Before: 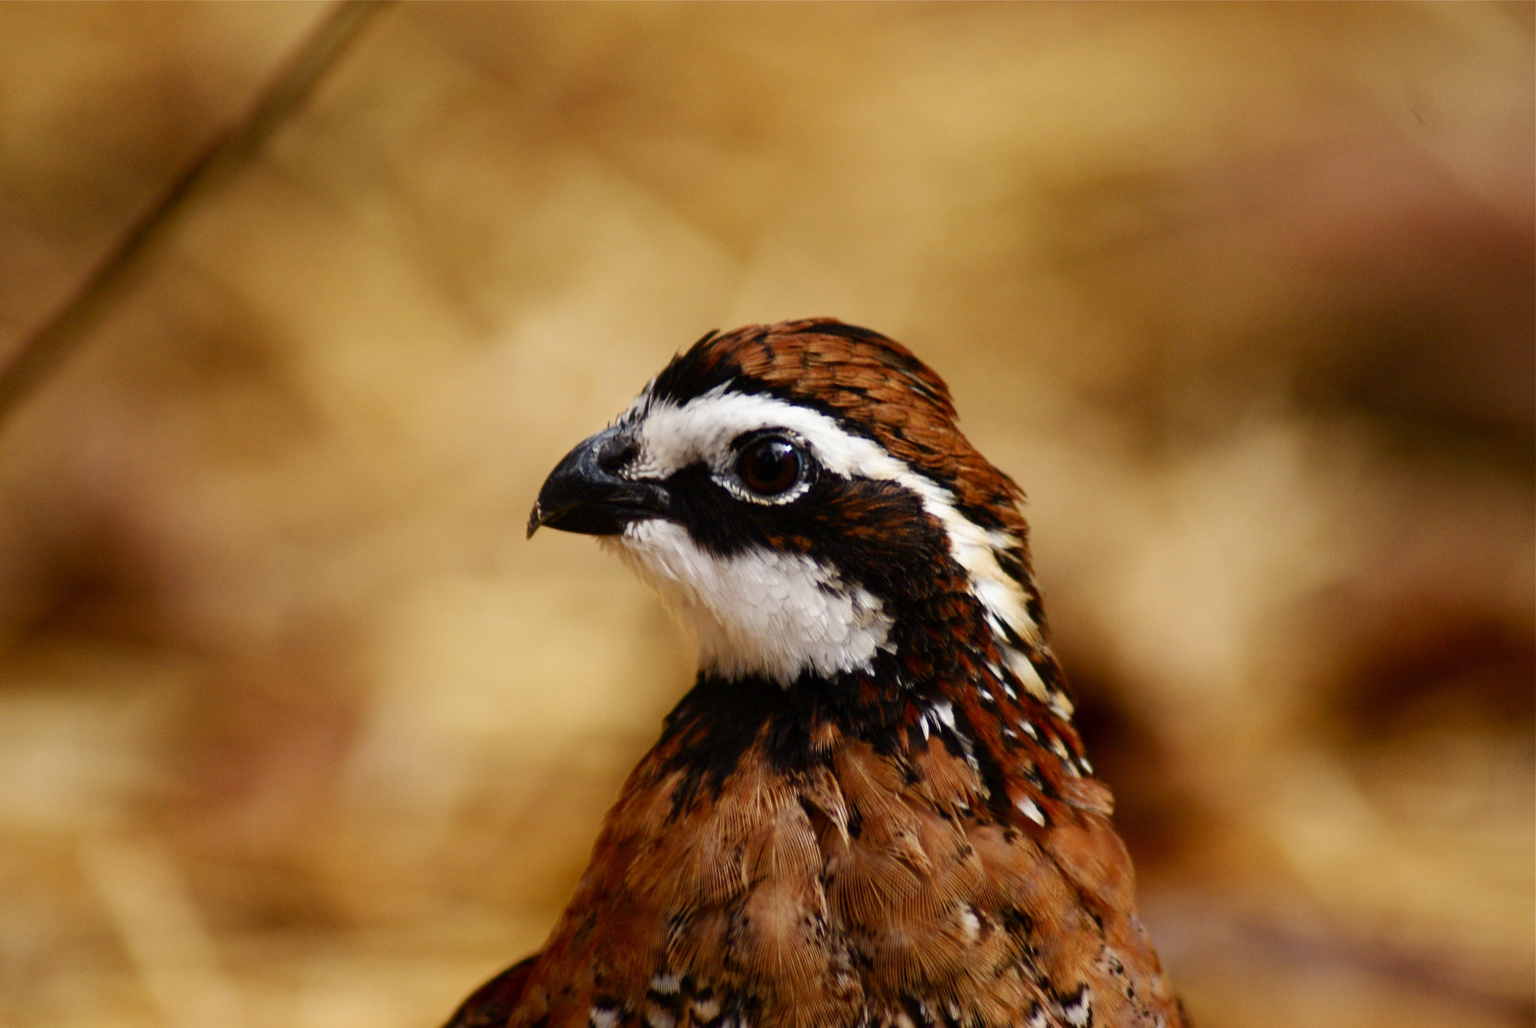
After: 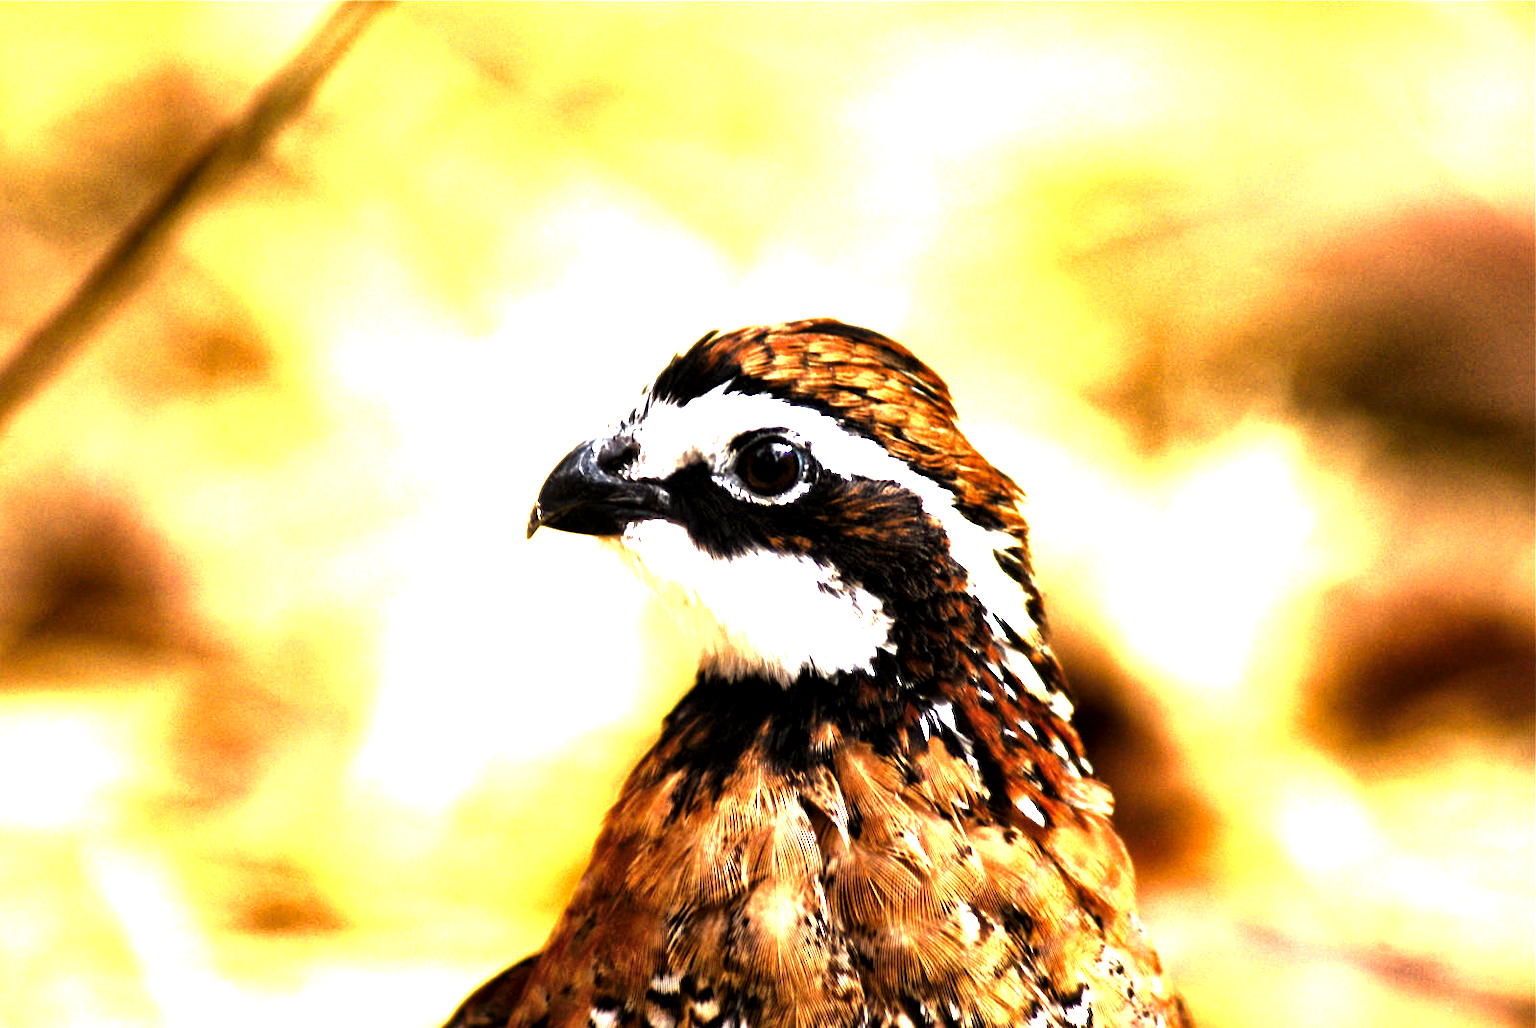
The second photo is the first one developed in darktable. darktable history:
local contrast: mode bilateral grid, contrast 25, coarseness 59, detail 152%, midtone range 0.2
exposure: black level correction 0, exposure 1.918 EV, compensate highlight preservation false
levels: levels [0.044, 0.475, 0.791]
